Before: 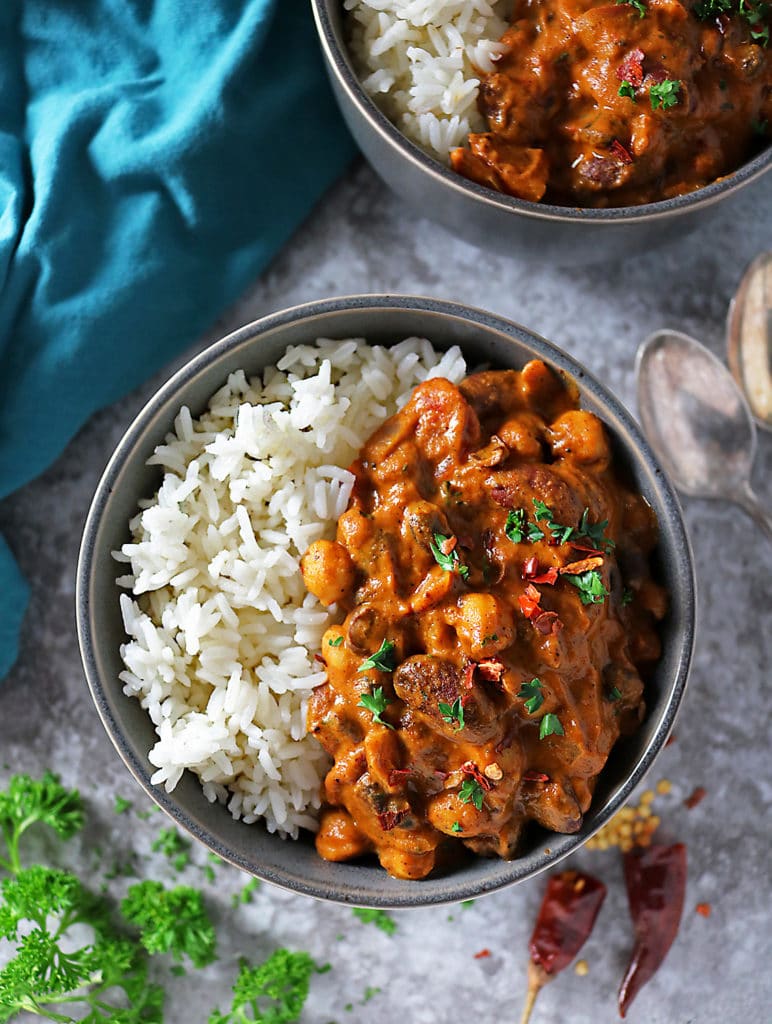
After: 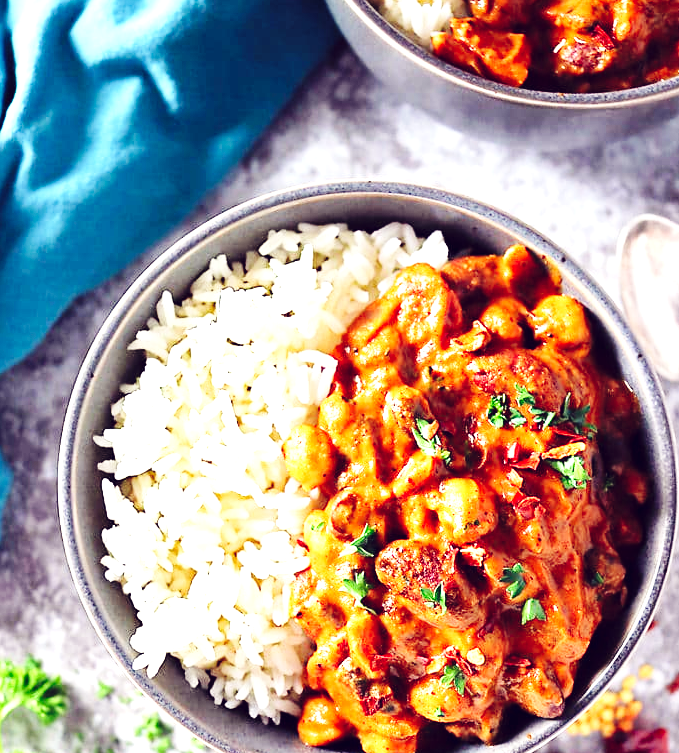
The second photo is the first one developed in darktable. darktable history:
base curve: curves: ch0 [(0, 0) (0.036, 0.025) (0.121, 0.166) (0.206, 0.329) (0.605, 0.79) (1, 1)], preserve colors none
exposure: exposure 1.223 EV, compensate highlight preservation false
crop and rotate: left 2.425%, top 11.305%, right 9.6%, bottom 15.08%
color balance: lift [1.001, 0.997, 0.99, 1.01], gamma [1.007, 1, 0.975, 1.025], gain [1, 1.065, 1.052, 0.935], contrast 13.25%
